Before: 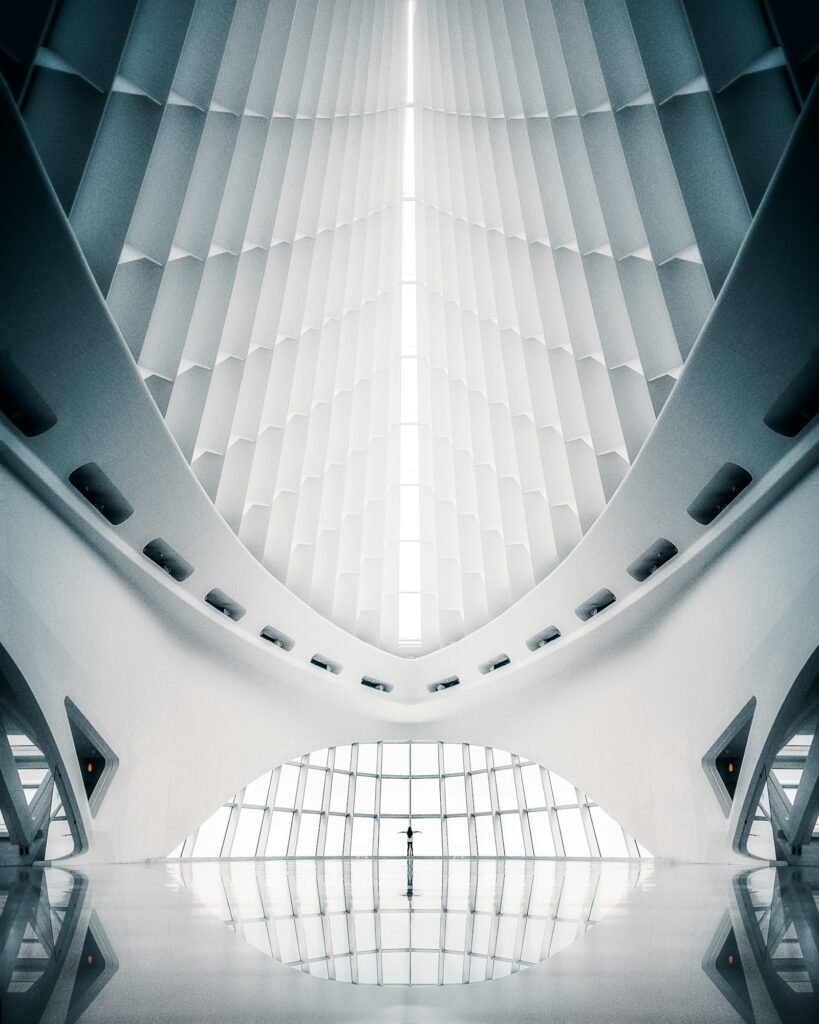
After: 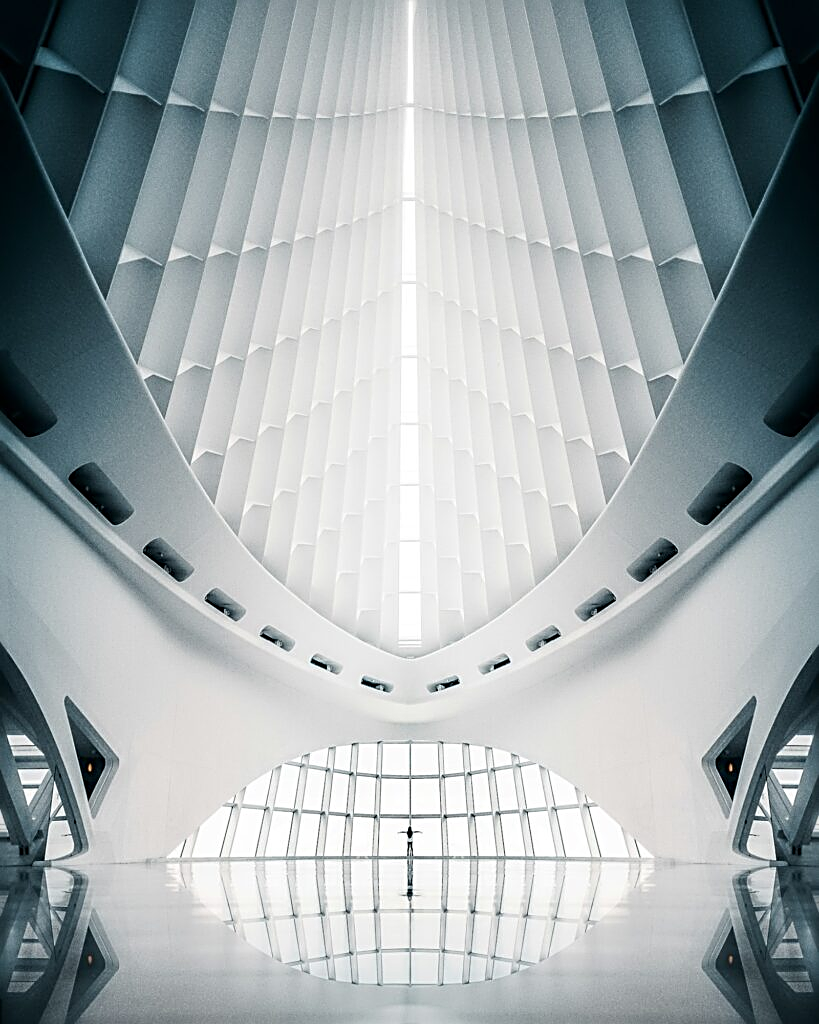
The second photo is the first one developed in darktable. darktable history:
sharpen: radius 2.697, amount 0.666
